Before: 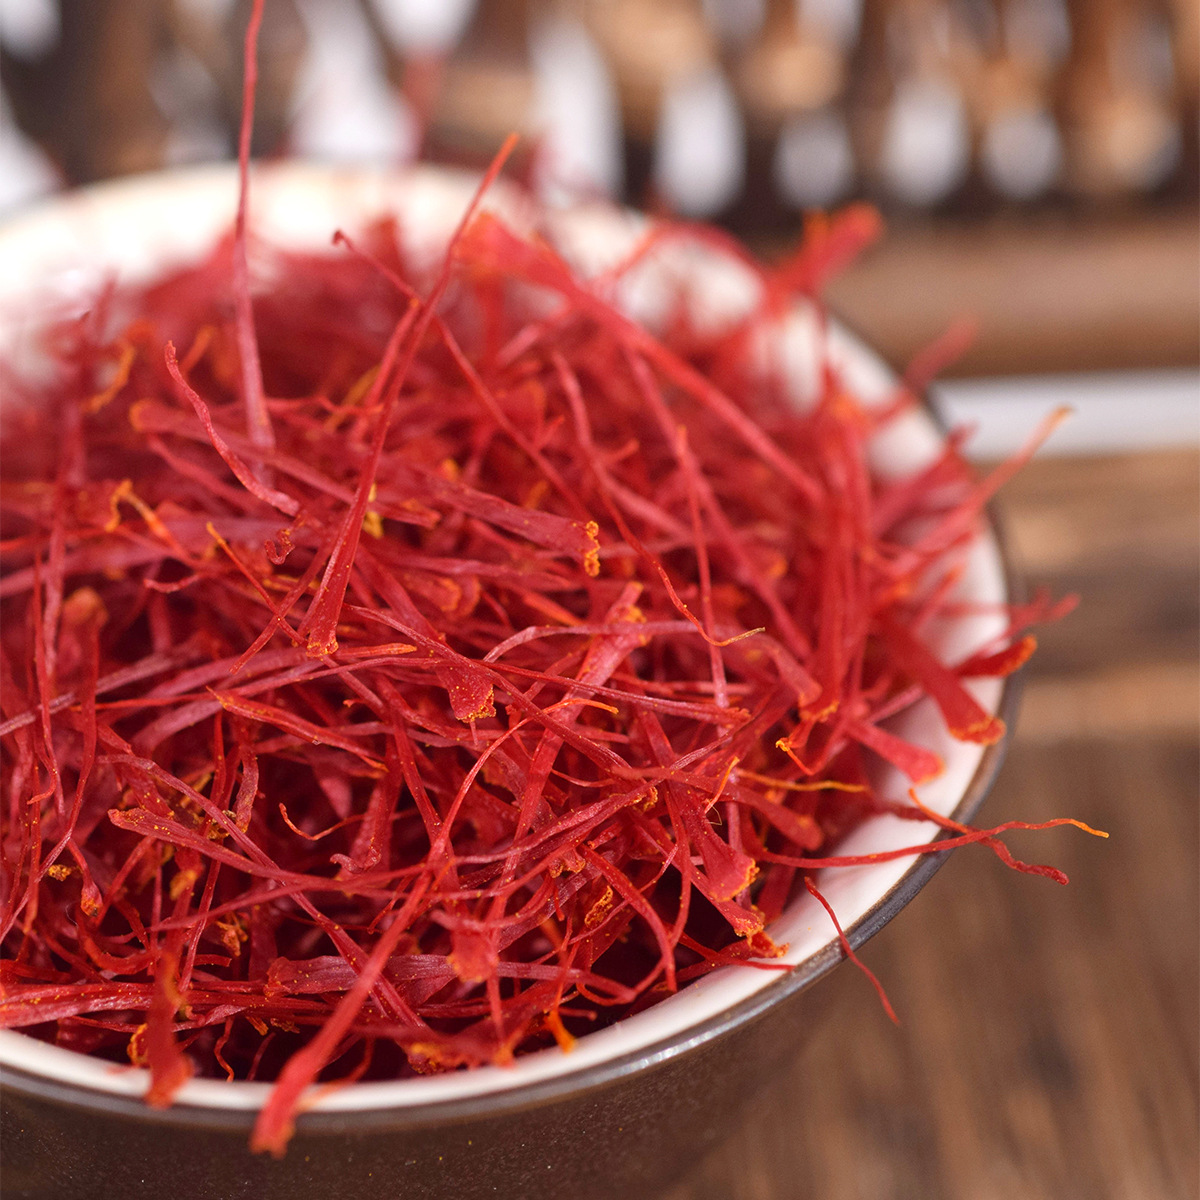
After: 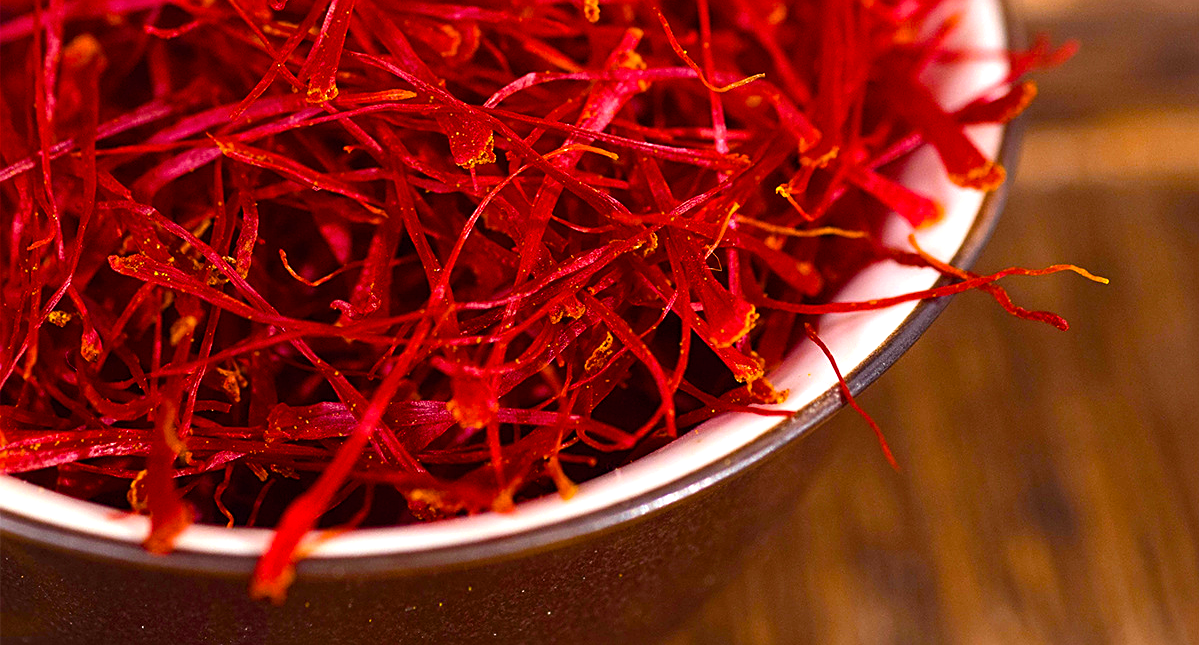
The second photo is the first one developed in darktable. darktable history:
color balance rgb: linear chroma grading › global chroma 9%, perceptual saturation grading › global saturation 36%, perceptual saturation grading › shadows 35%, perceptual brilliance grading › global brilliance 15%, perceptual brilliance grading › shadows -35%, global vibrance 15%
rotate and perspective: automatic cropping original format, crop left 0, crop top 0
sharpen: on, module defaults
crop and rotate: top 46.237%
